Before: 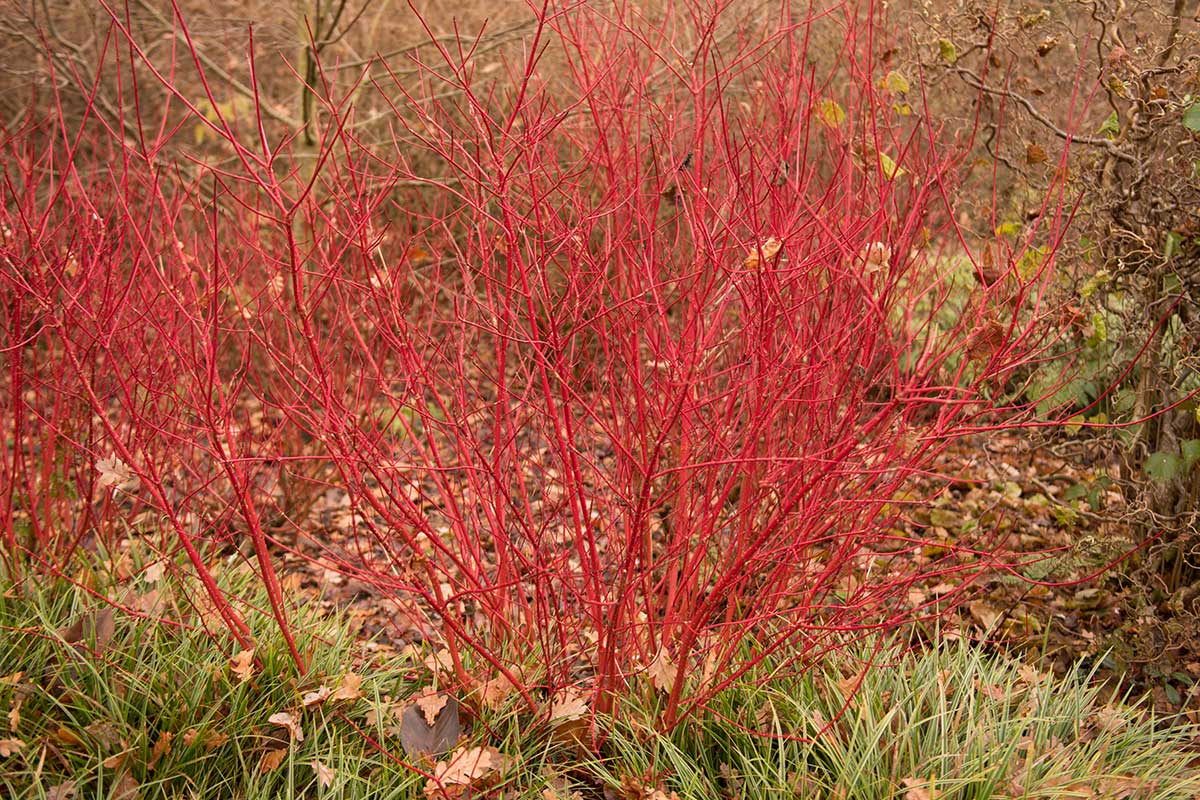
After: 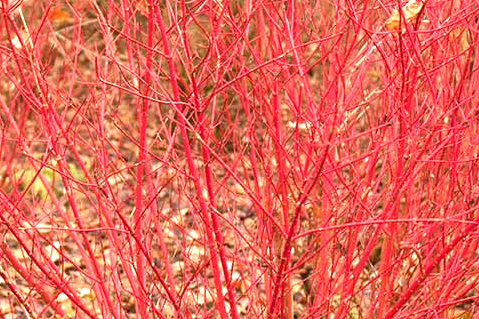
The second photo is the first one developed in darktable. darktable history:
crop: left 30%, top 30%, right 30%, bottom 30%
exposure: black level correction 0, exposure 1.1 EV, compensate exposure bias true, compensate highlight preservation false
